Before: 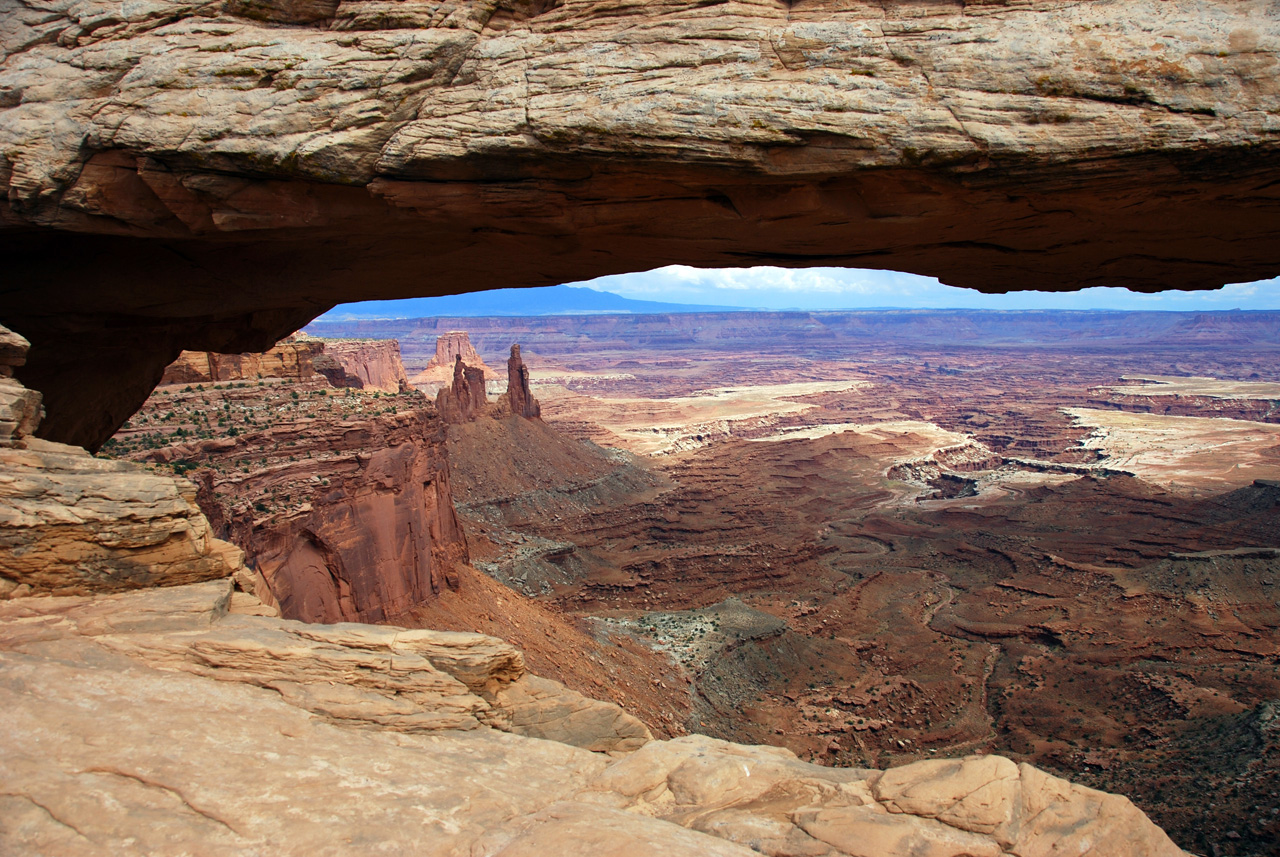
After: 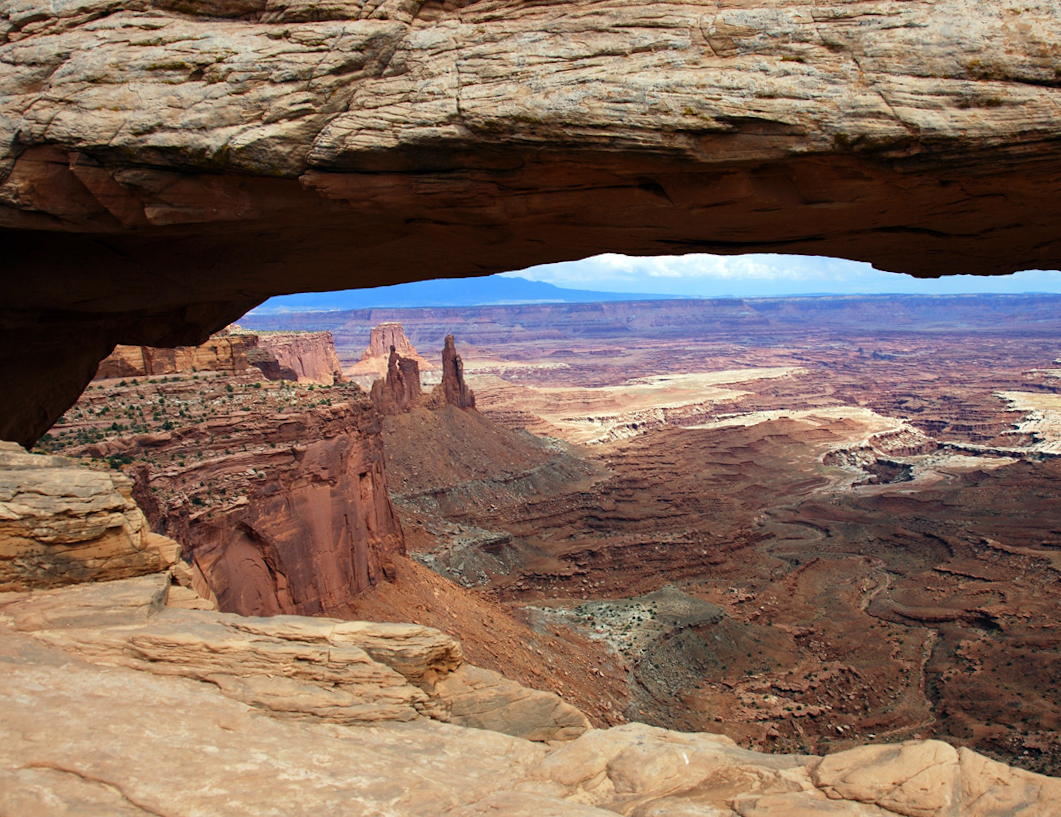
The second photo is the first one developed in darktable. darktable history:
crop and rotate: angle 0.698°, left 4.272%, top 0.424%, right 11.321%, bottom 2.464%
